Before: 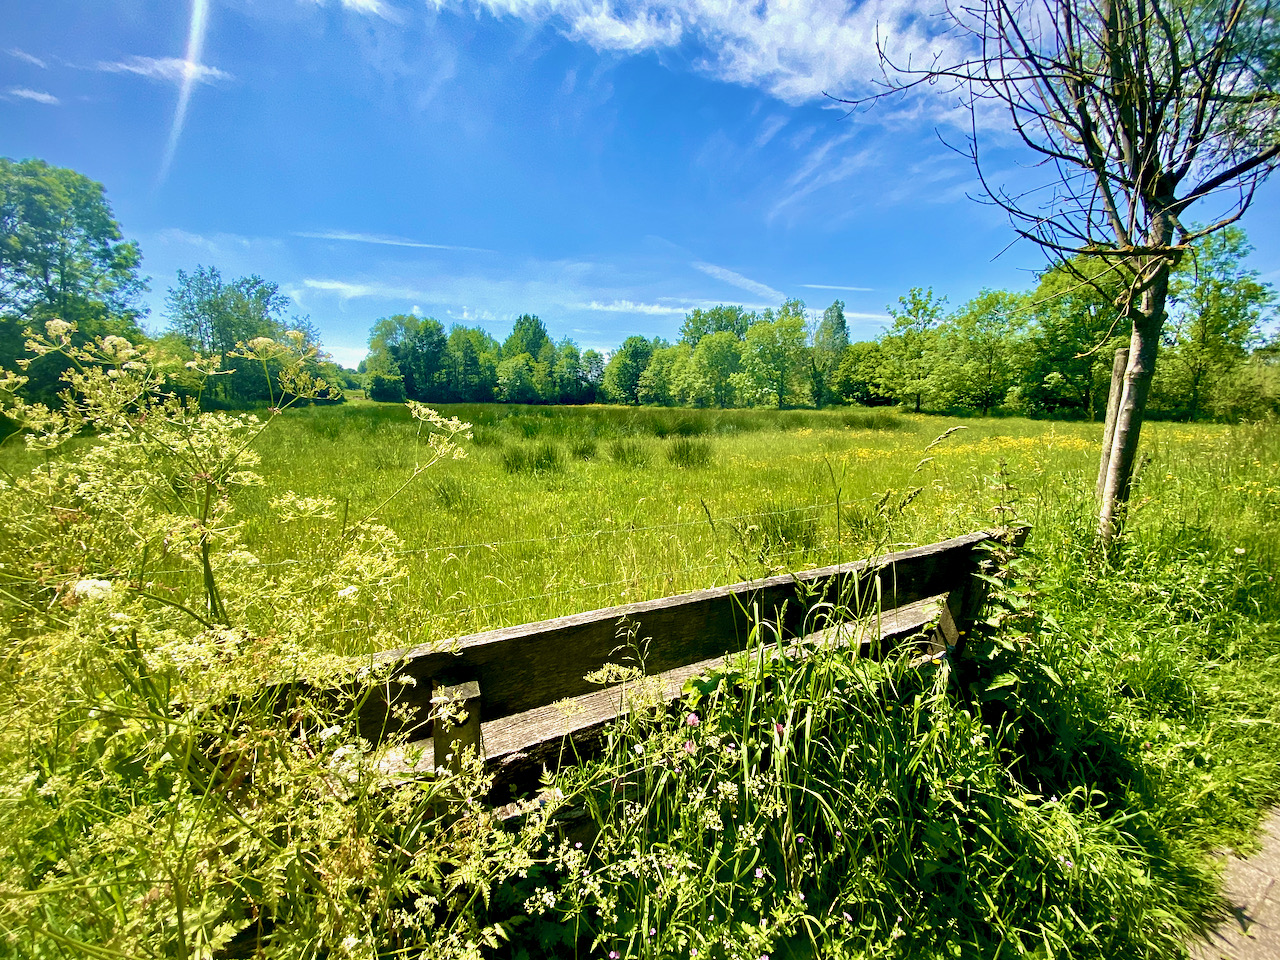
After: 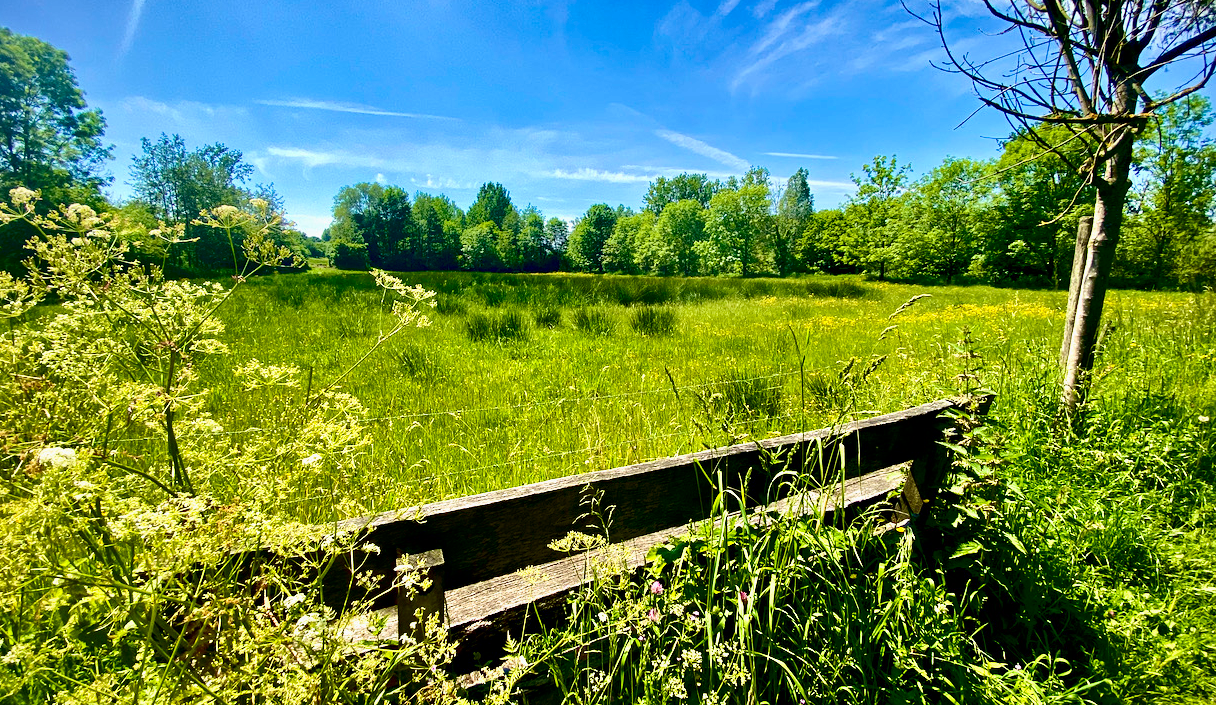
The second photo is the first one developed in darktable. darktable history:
crop and rotate: left 2.825%, top 13.77%, right 2.137%, bottom 12.735%
contrast brightness saturation: contrast 0.205, brightness -0.115, saturation 0.1
